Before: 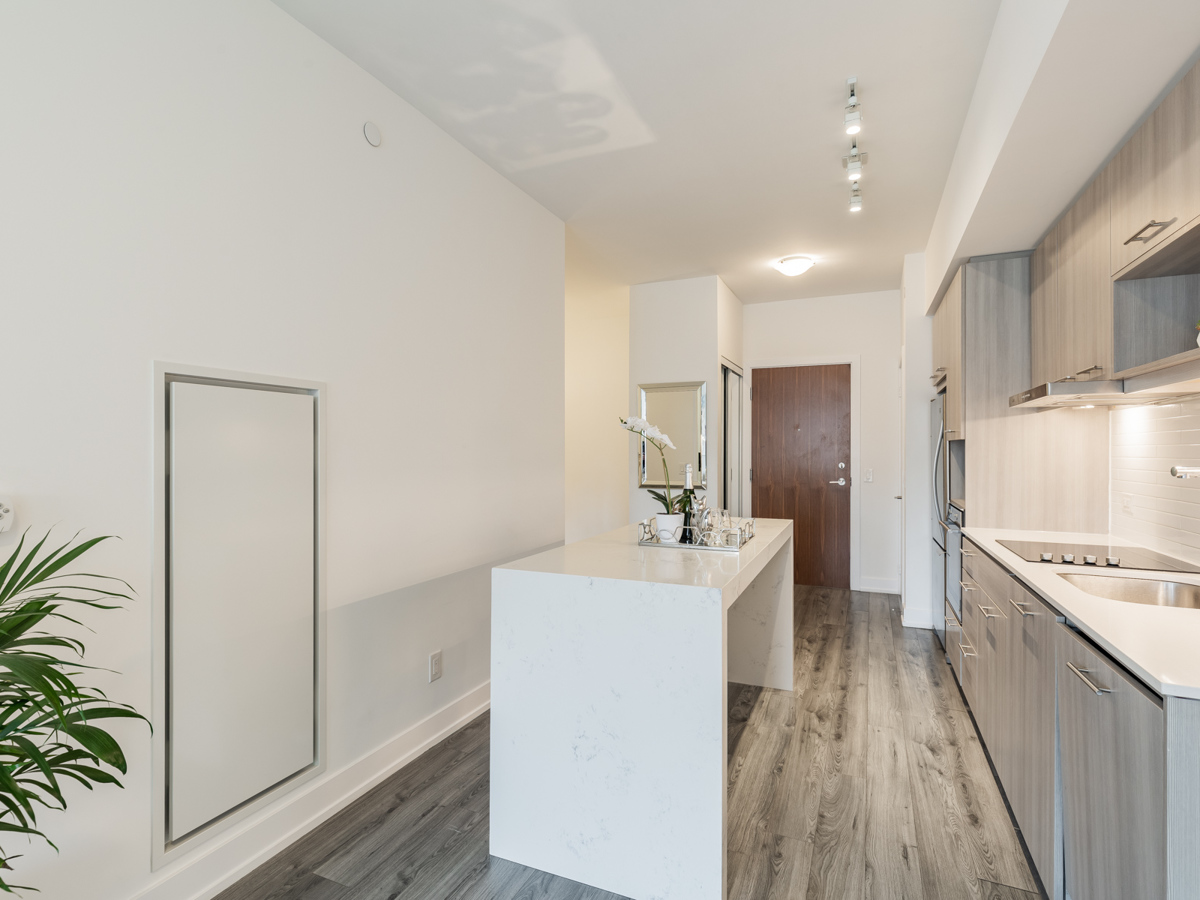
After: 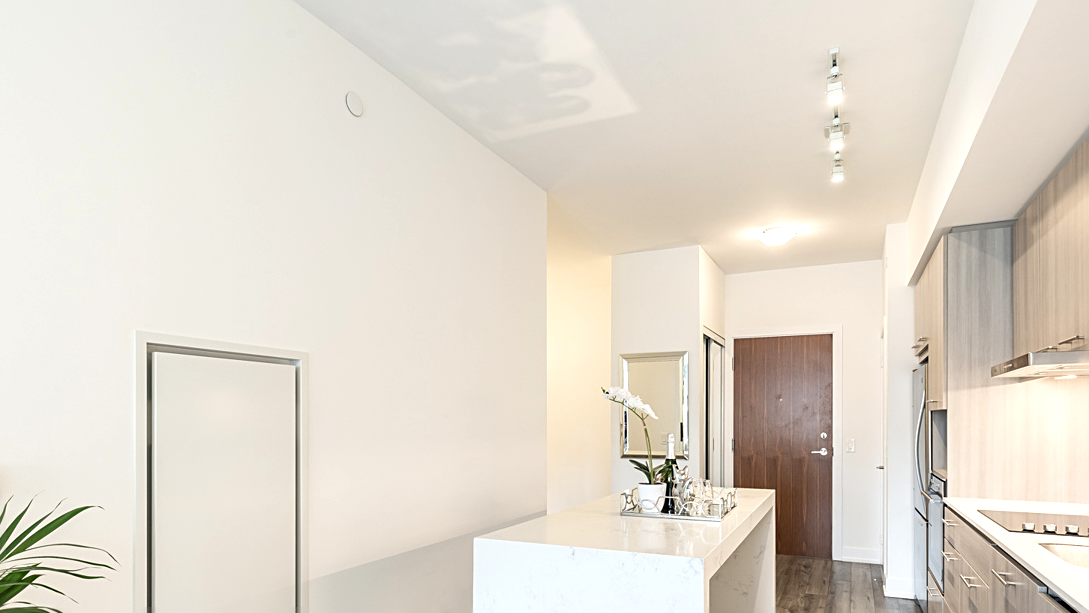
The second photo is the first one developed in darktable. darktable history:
crop: left 1.579%, top 3.416%, right 7.671%, bottom 28.457%
exposure: black level correction 0.001, exposure 0.5 EV, compensate highlight preservation false
sharpen: radius 2.208, amount 0.385, threshold 0.168
